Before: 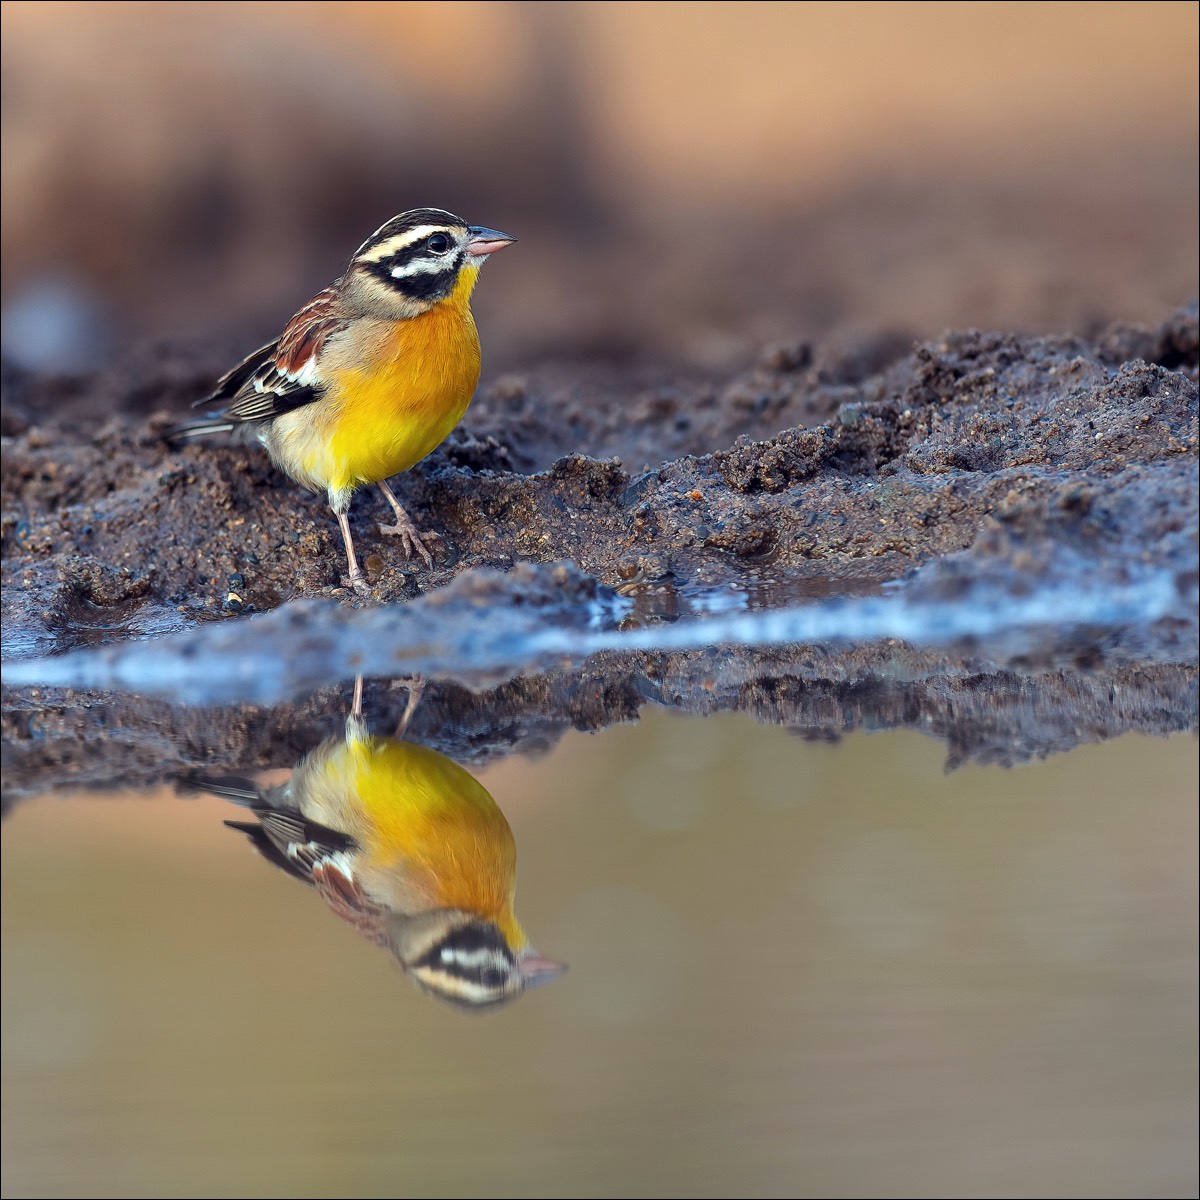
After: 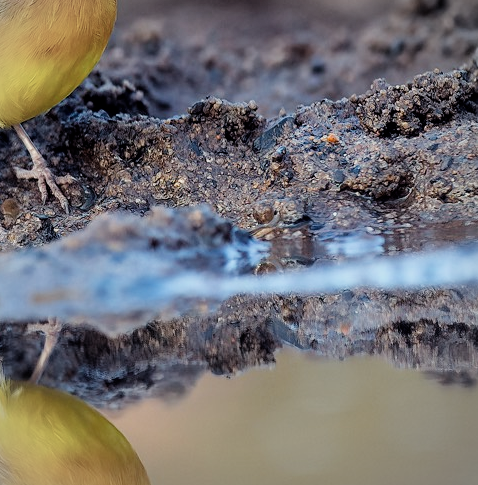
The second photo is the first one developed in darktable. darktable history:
crop: left 30.4%, top 29.697%, right 29.761%, bottom 29.869%
vignetting: fall-off start 86.02%, brightness -0.279, automatic ratio true
filmic rgb: black relative exposure -5.02 EV, white relative exposure 3.21 EV, hardness 3.45, contrast 1.188, highlights saturation mix -29.6%
